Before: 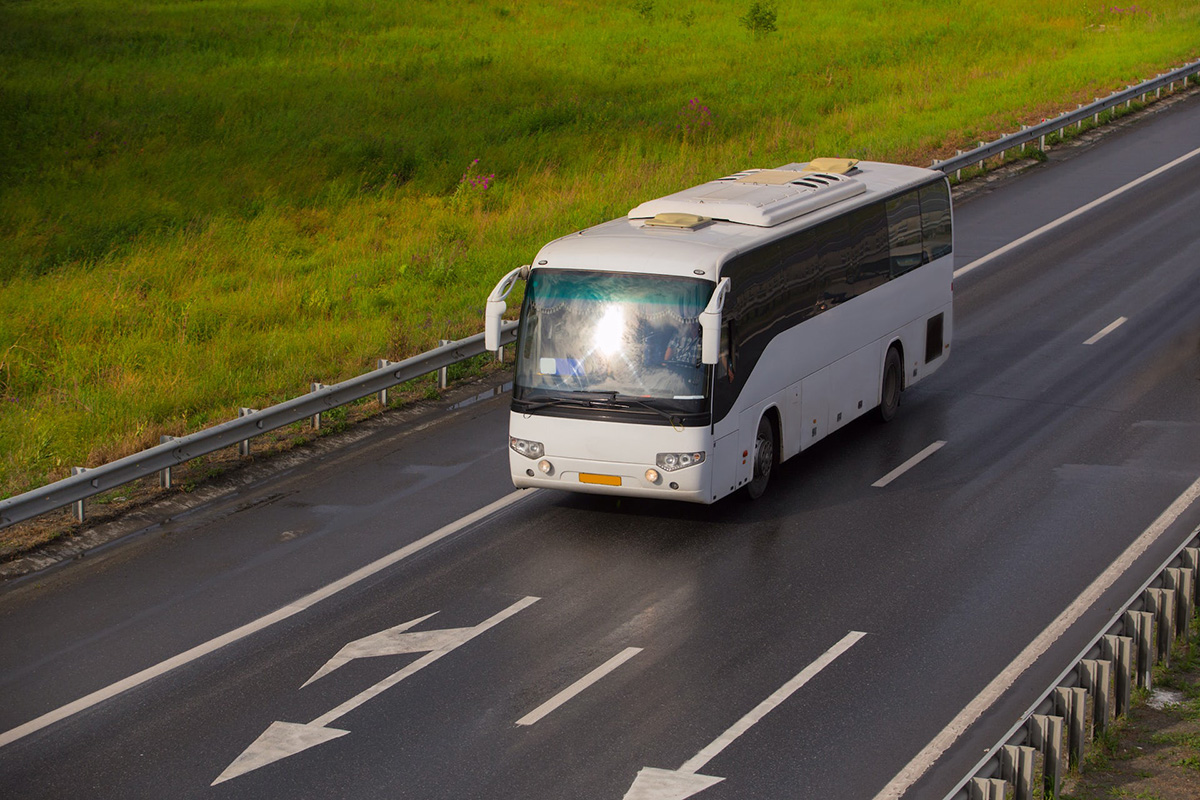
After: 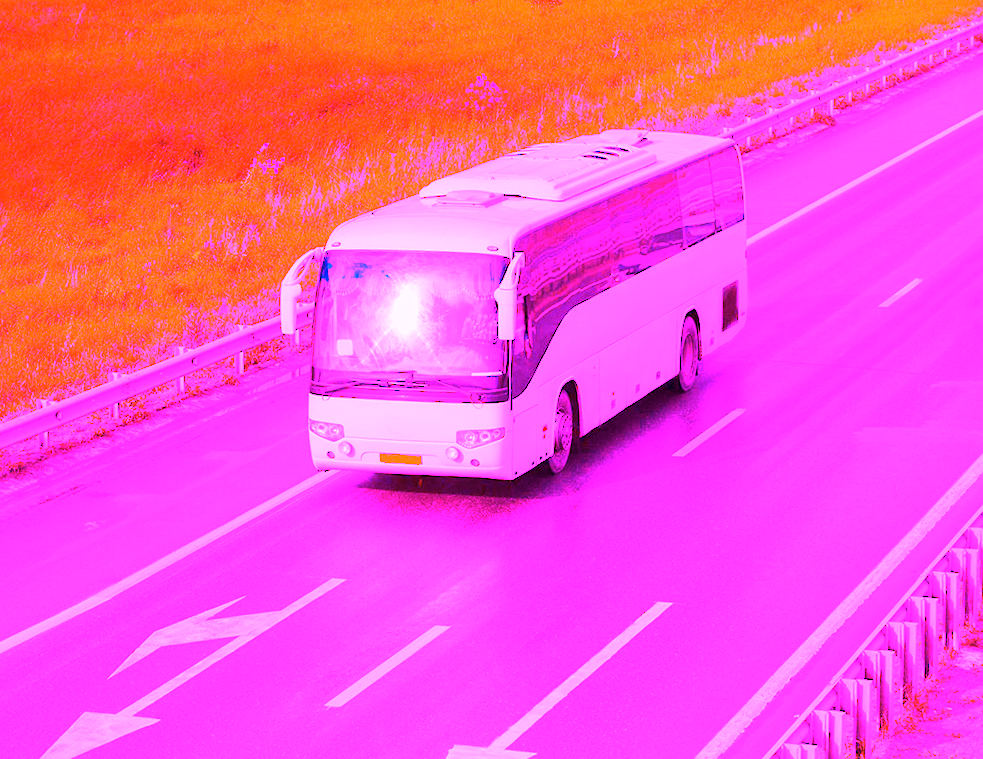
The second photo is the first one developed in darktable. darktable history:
rotate and perspective: rotation -2°, crop left 0.022, crop right 0.978, crop top 0.049, crop bottom 0.951
white balance: red 8, blue 8
exposure: exposure -0.041 EV, compensate highlight preservation false
crop: left 16.145%
